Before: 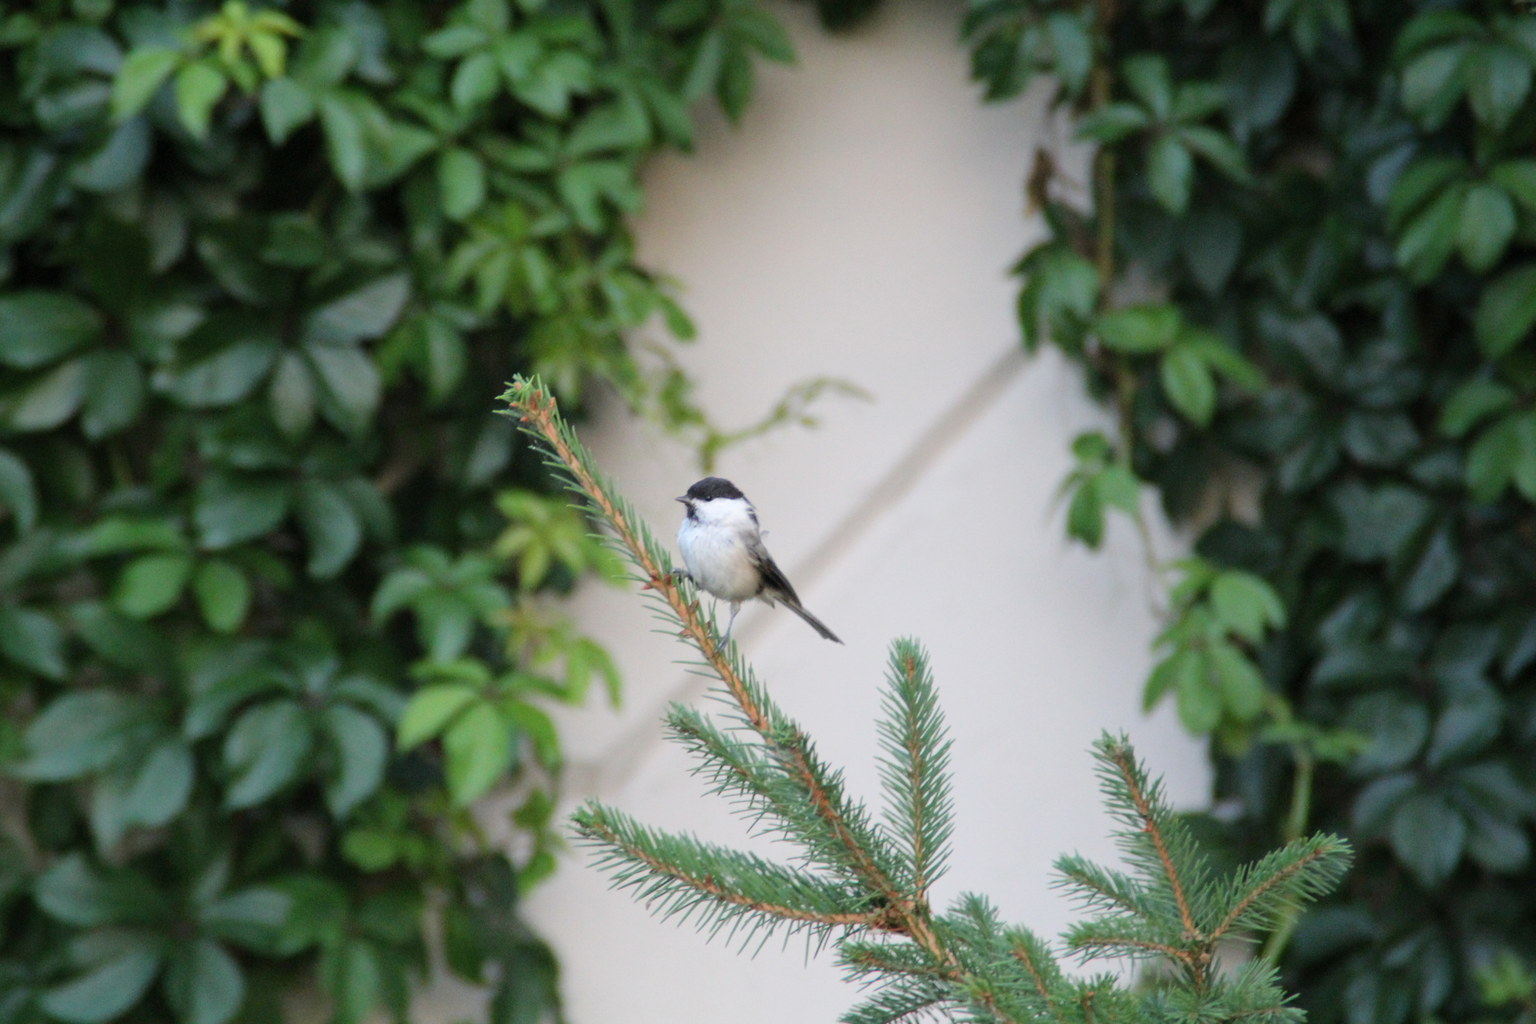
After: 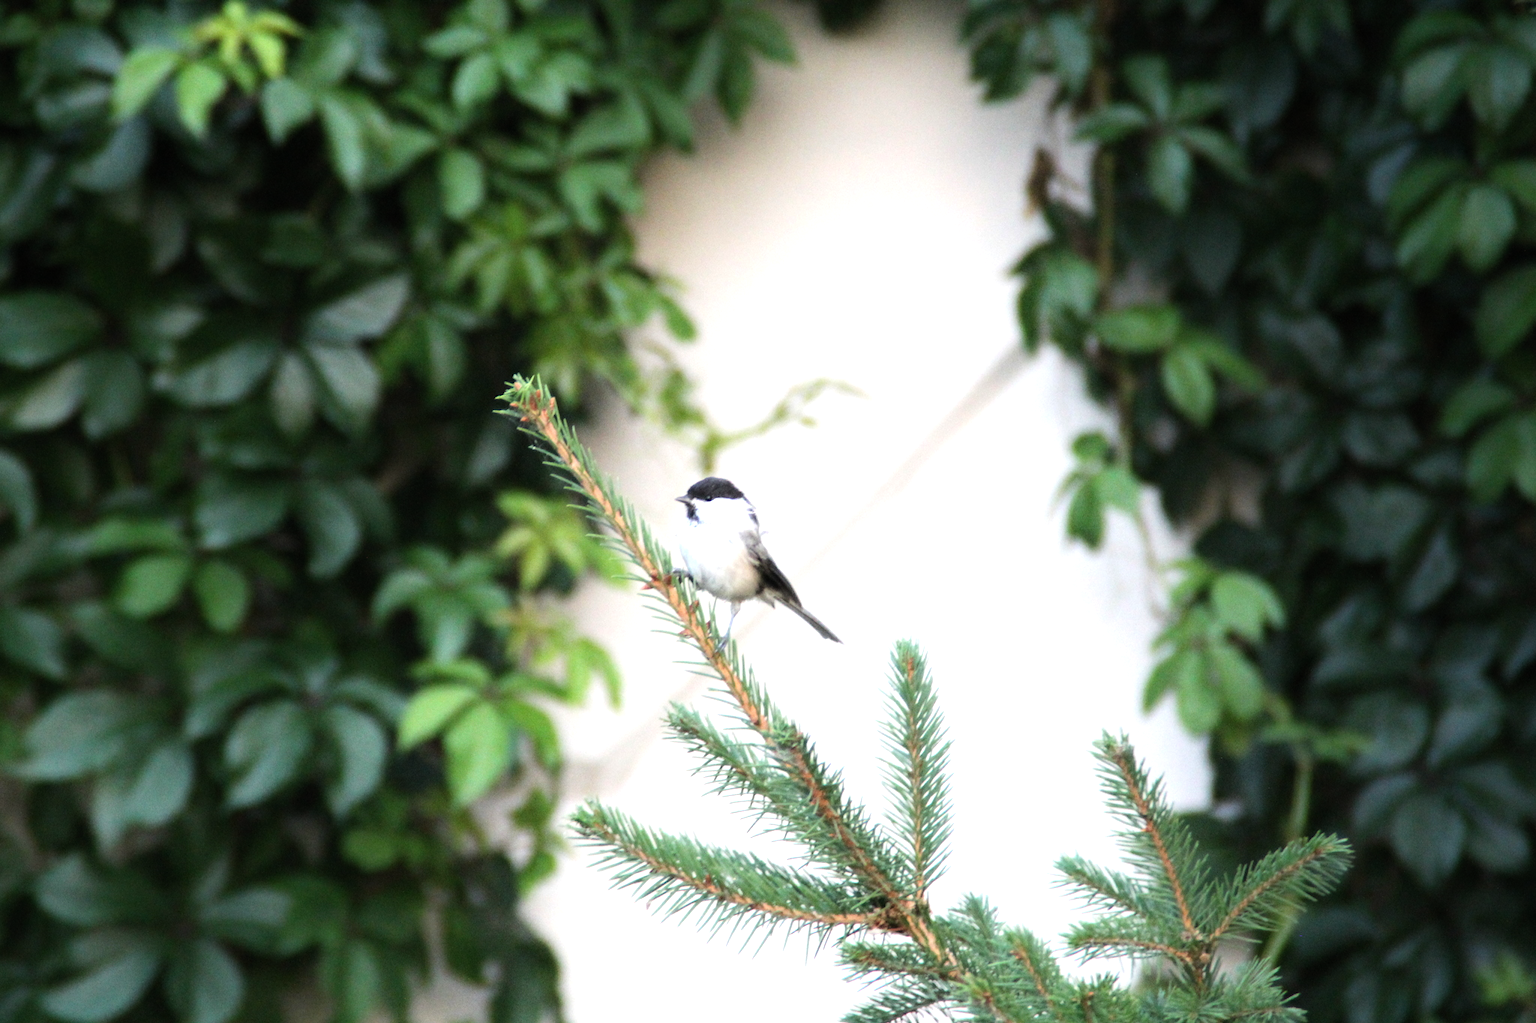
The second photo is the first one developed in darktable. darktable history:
exposure: black level correction -0.001, exposure 0.079 EV, compensate highlight preservation false
tone equalizer: -8 EV -1.07 EV, -7 EV -1.03 EV, -6 EV -0.889 EV, -5 EV -0.616 EV, -3 EV 0.558 EV, -2 EV 0.847 EV, -1 EV 0.998 EV, +0 EV 1.07 EV, edges refinement/feathering 500, mask exposure compensation -1.57 EV, preserve details guided filter
